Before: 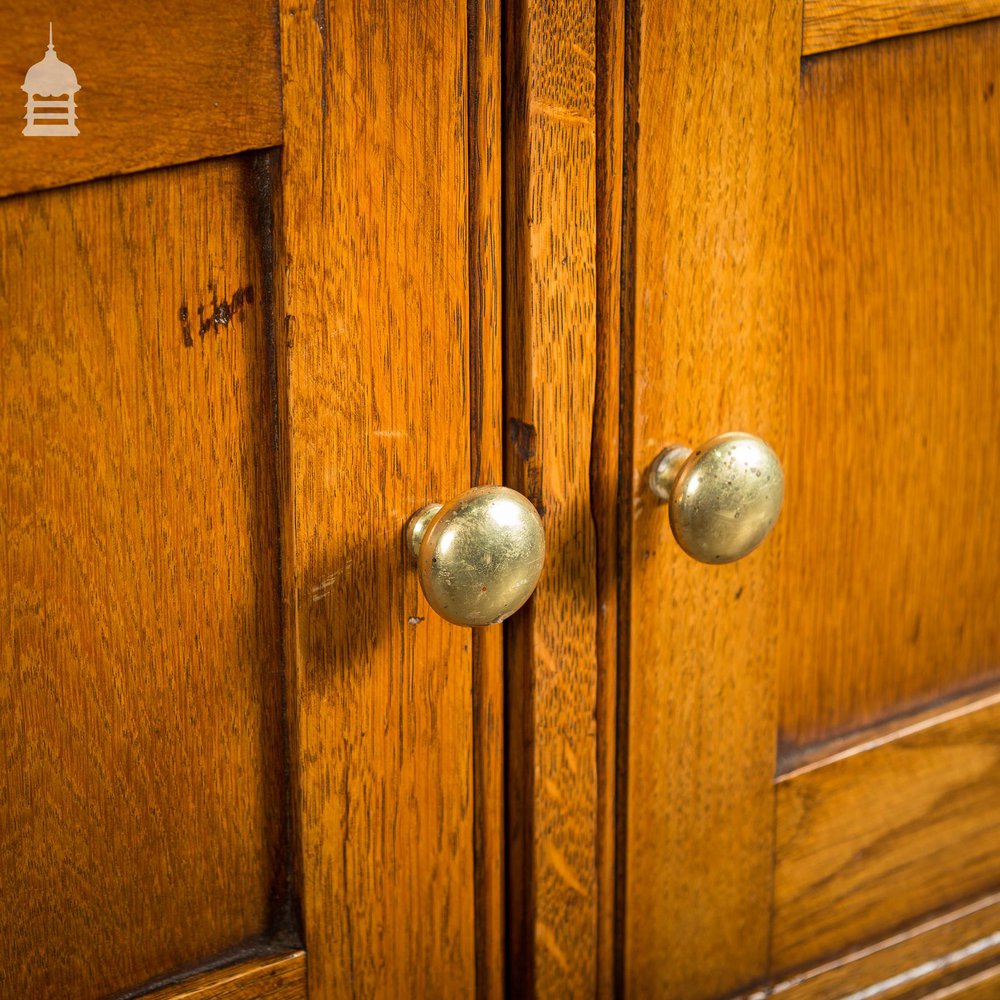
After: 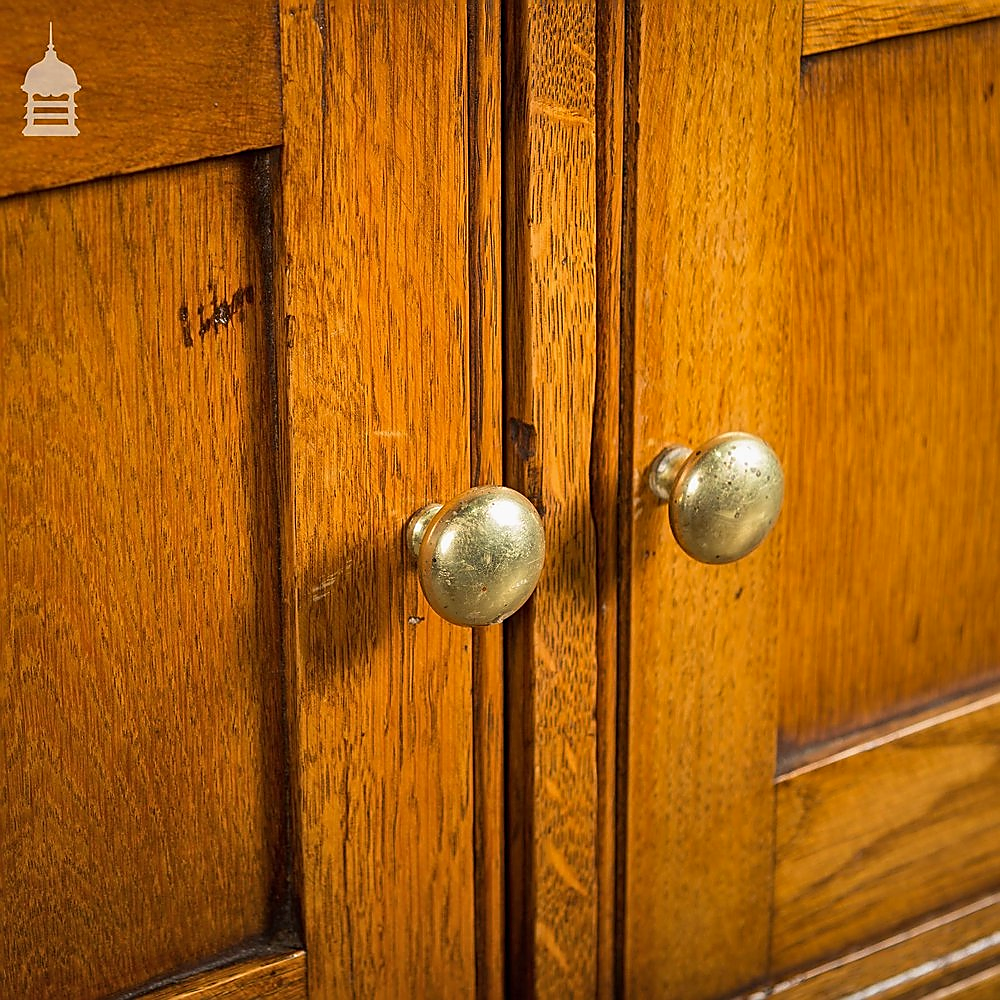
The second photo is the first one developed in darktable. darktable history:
shadows and highlights: shadows 43.65, white point adjustment -1.54, soften with gaussian
sharpen: radius 1.358, amount 1.243, threshold 0.813
